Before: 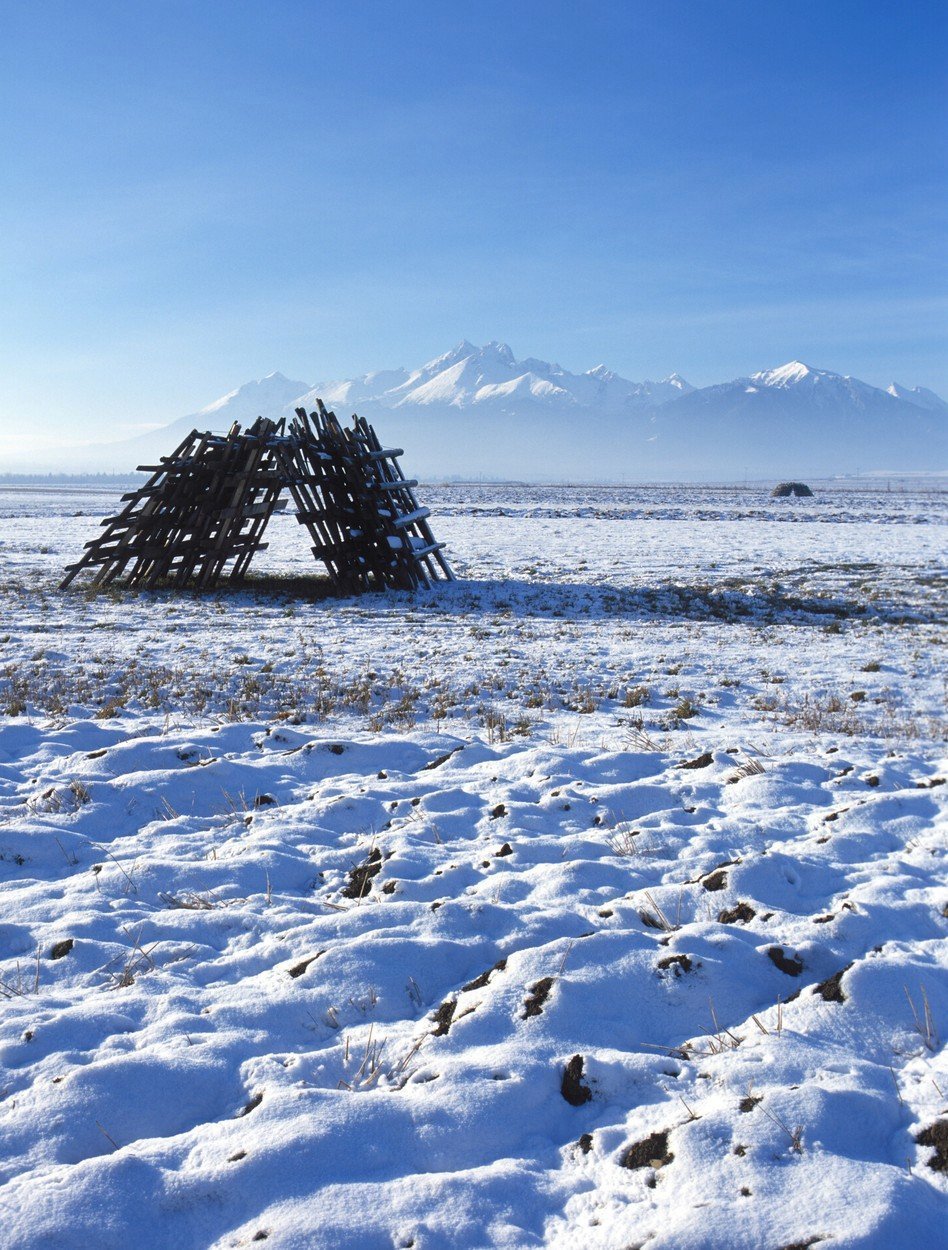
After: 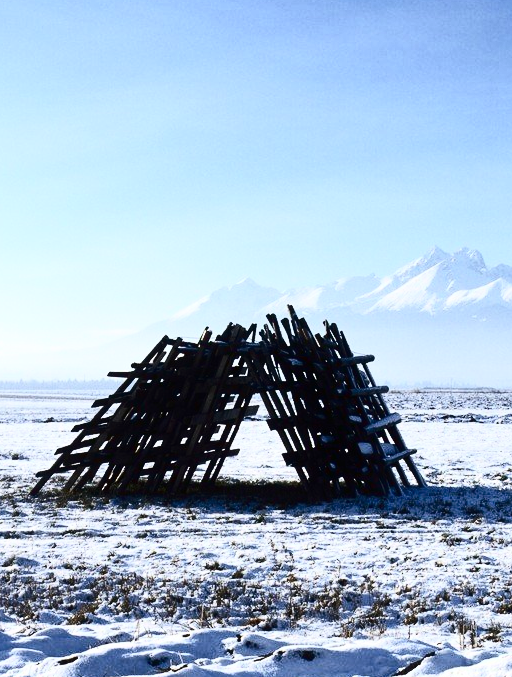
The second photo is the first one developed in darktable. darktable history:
contrast brightness saturation: contrast 0.5, saturation -0.087
crop and rotate: left 3.062%, top 7.531%, right 42.859%, bottom 38.291%
